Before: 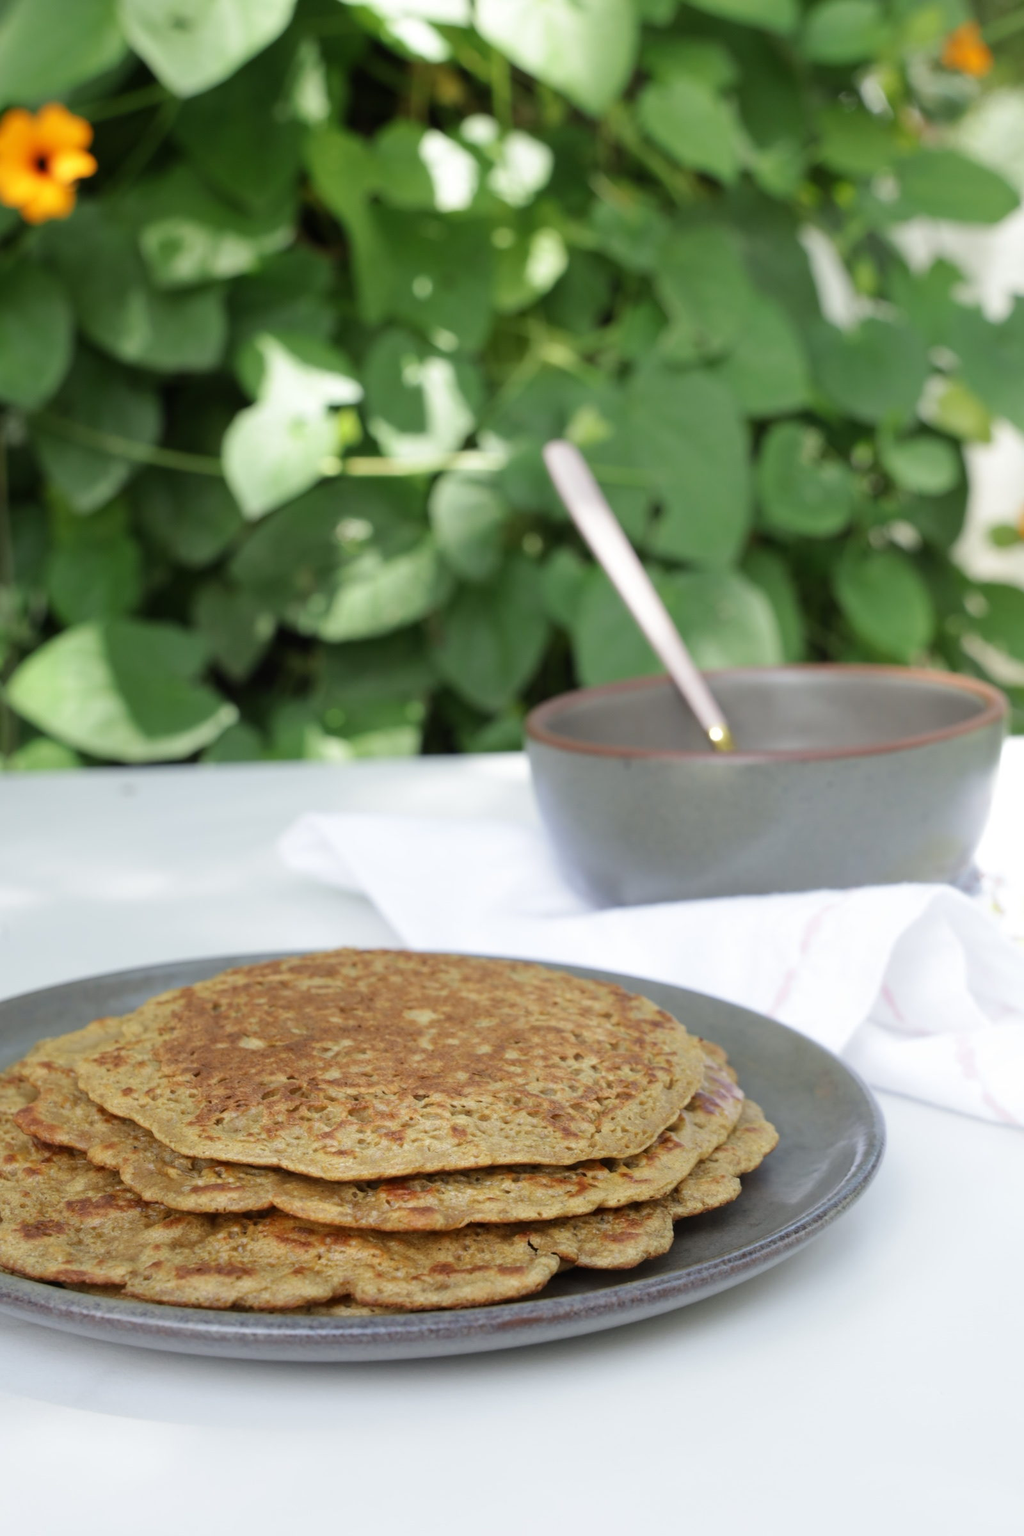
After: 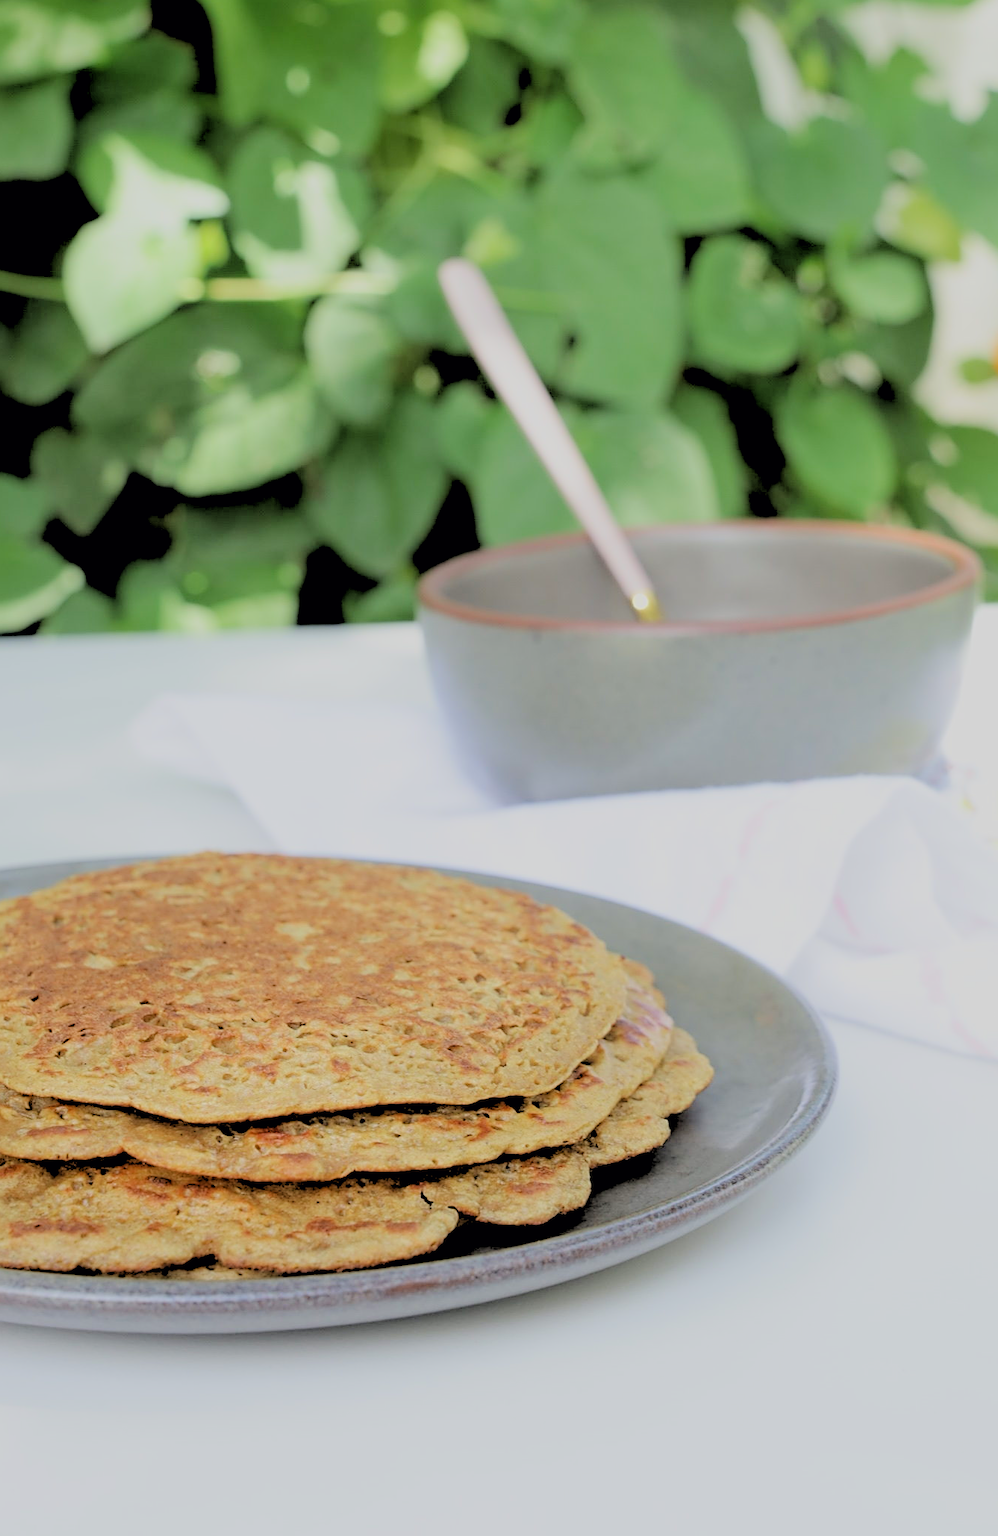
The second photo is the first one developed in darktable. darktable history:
crop: left 16.315%, top 14.246%
filmic rgb: black relative exposure -7.65 EV, white relative exposure 4.56 EV, hardness 3.61, color science v6 (2022)
sharpen: on, module defaults
rgb levels: levels [[0.027, 0.429, 0.996], [0, 0.5, 1], [0, 0.5, 1]]
